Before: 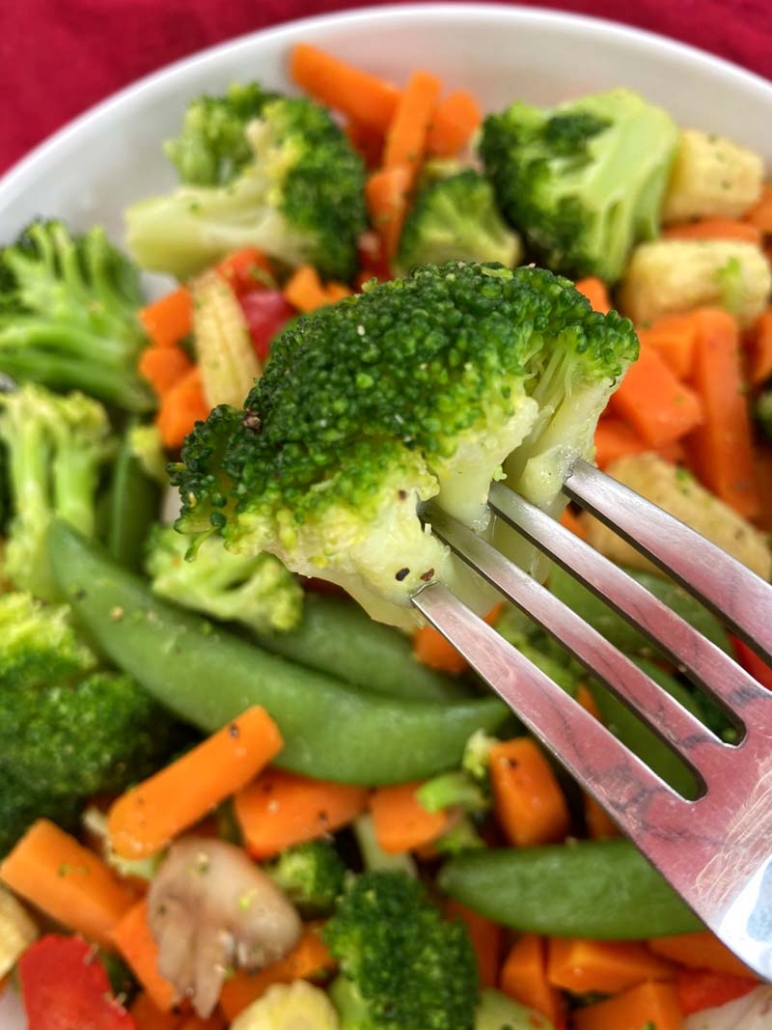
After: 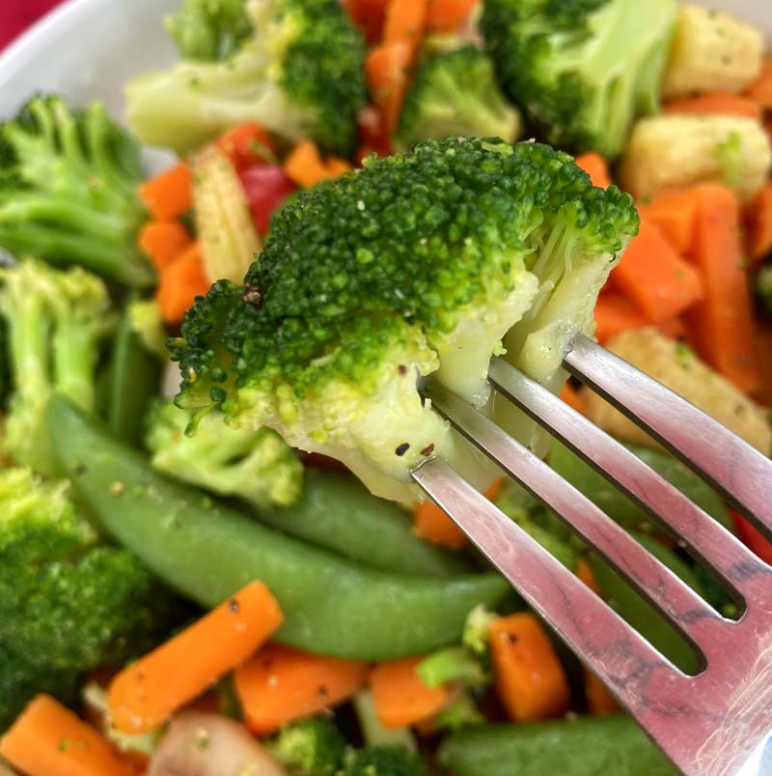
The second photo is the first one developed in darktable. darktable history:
crop and rotate: top 12.173%, bottom 12.42%
